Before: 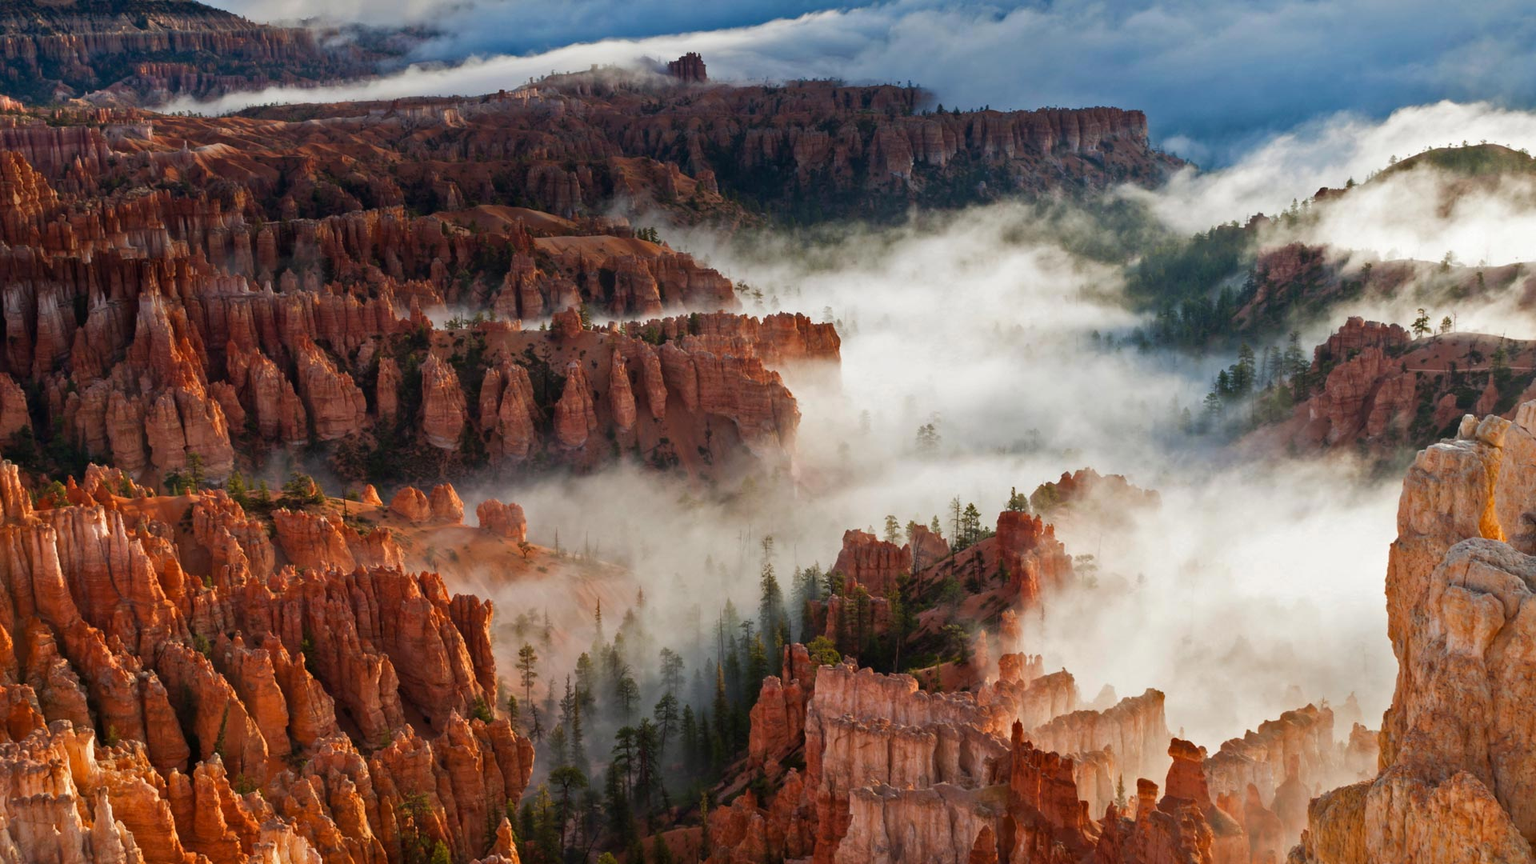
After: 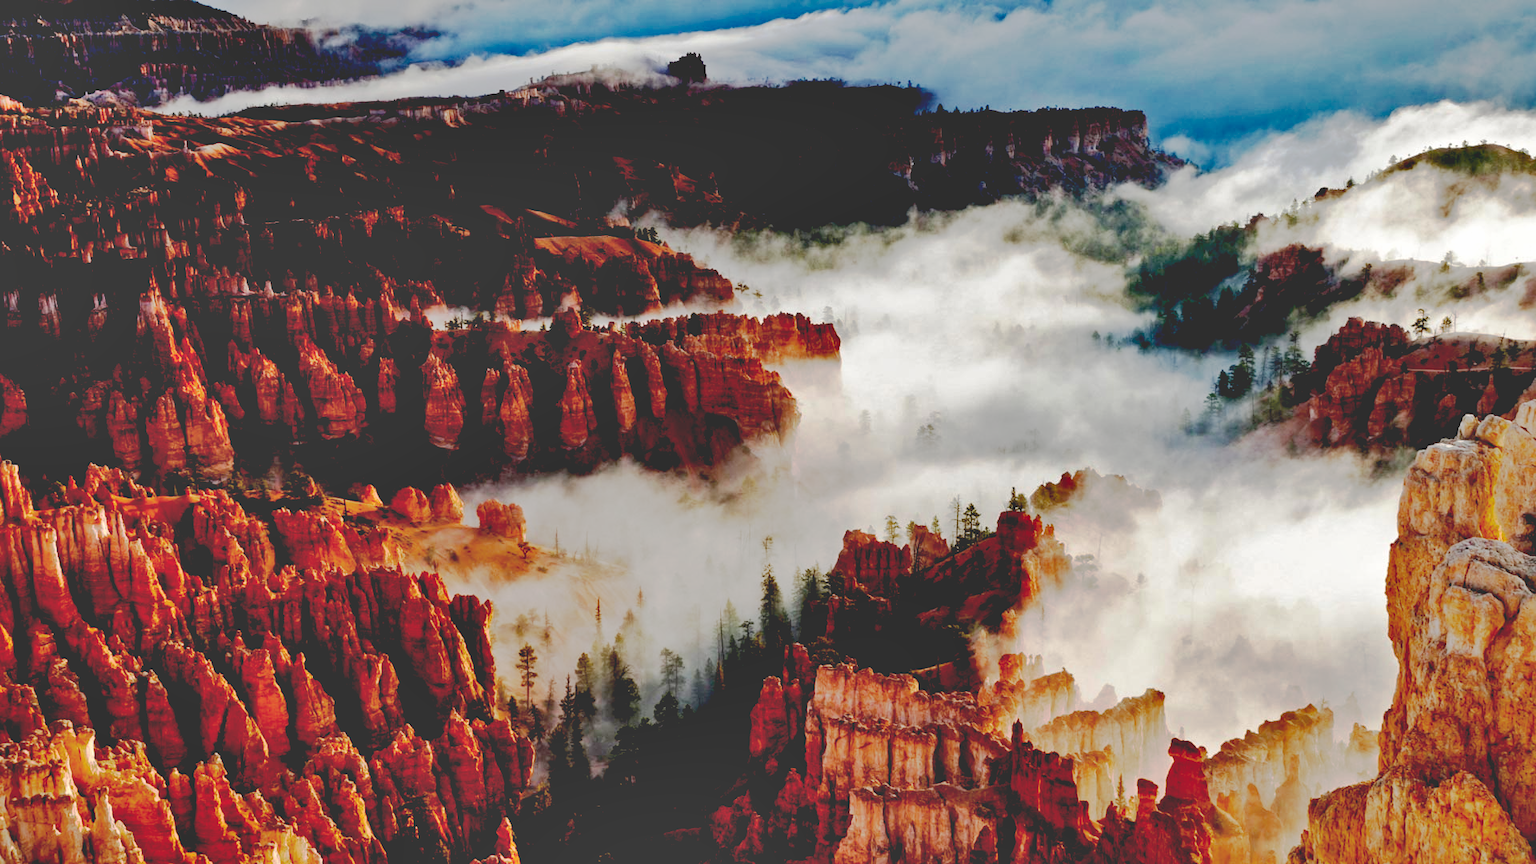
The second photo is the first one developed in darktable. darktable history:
color correction: highlights b* 0.059, saturation 0.773
contrast brightness saturation: saturation 0.125
shadows and highlights: soften with gaussian
base curve: curves: ch0 [(0.065, 0.026) (0.236, 0.358) (0.53, 0.546) (0.777, 0.841) (0.924, 0.992)], preserve colors none
color calibration: illuminant same as pipeline (D50), adaptation XYZ, x 0.345, y 0.358, temperature 5022.31 K
